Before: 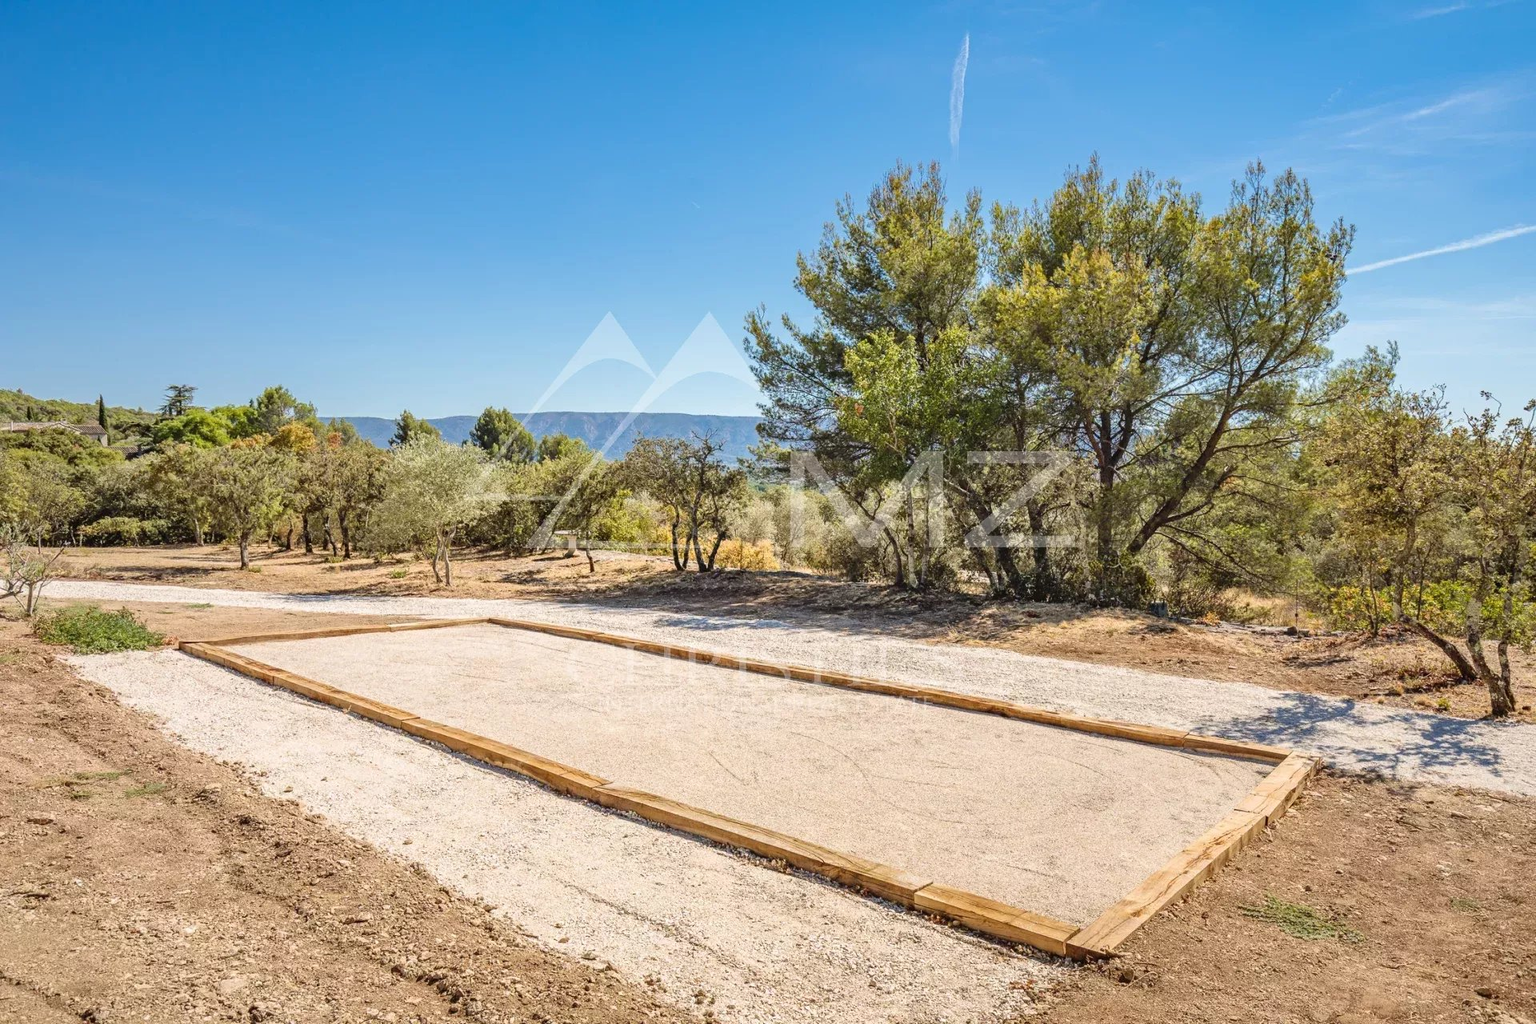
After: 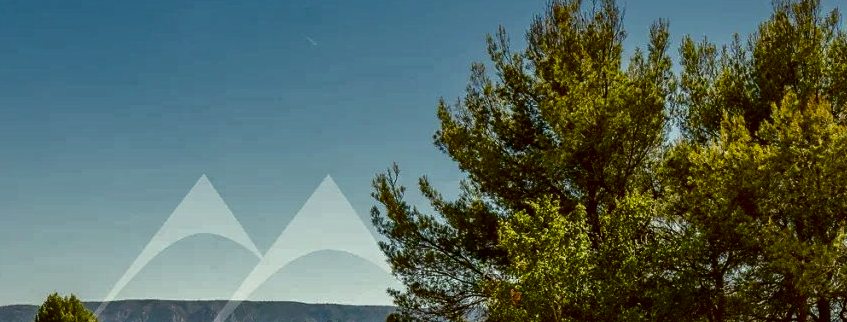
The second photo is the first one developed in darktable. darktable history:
local contrast: mode bilateral grid, contrast 20, coarseness 49, detail 132%, midtone range 0.2
crop: left 29.069%, top 16.823%, right 26.777%, bottom 58.015%
contrast brightness saturation: brightness -0.53
color correction: highlights a* -1.52, highlights b* 10.02, shadows a* 0.704, shadows b* 19.85
